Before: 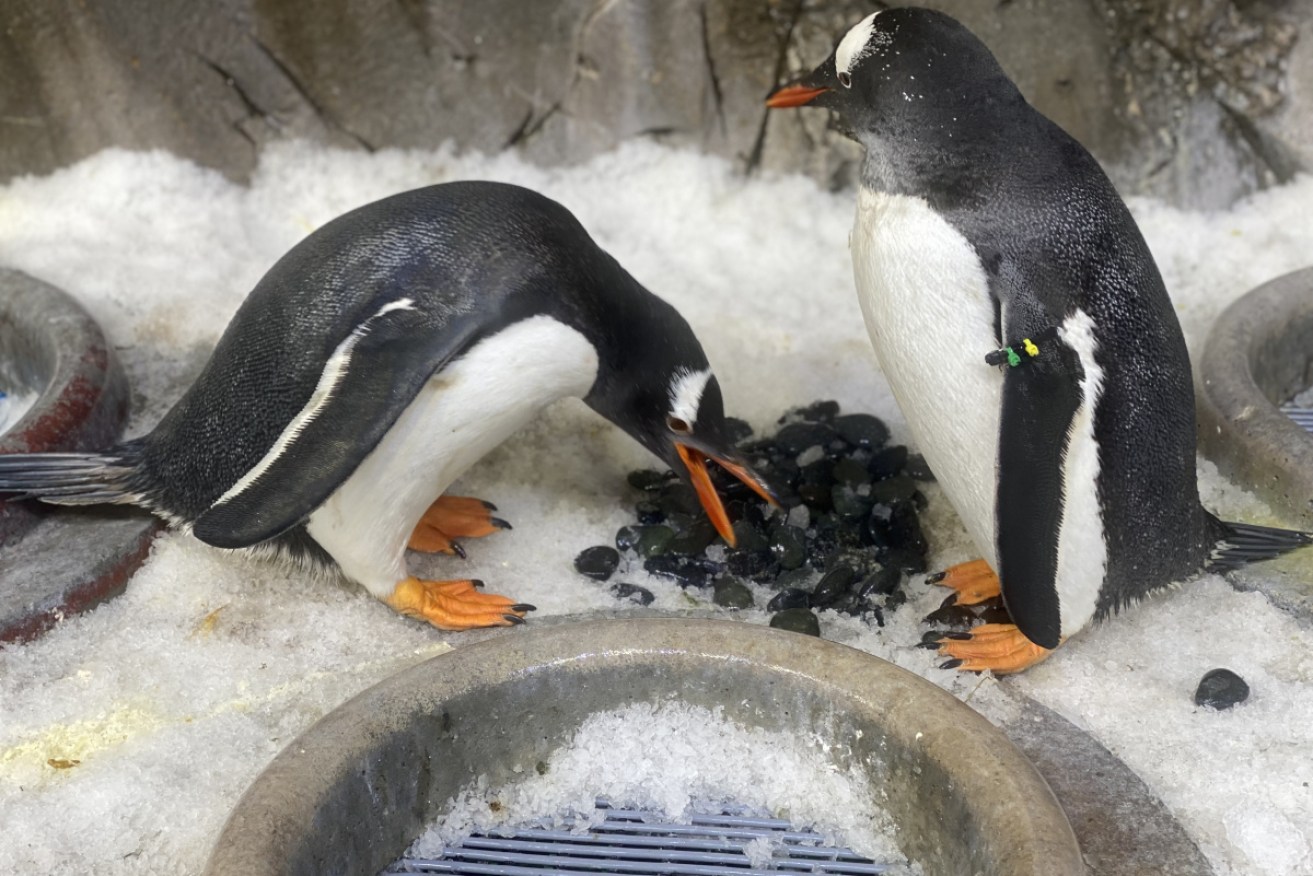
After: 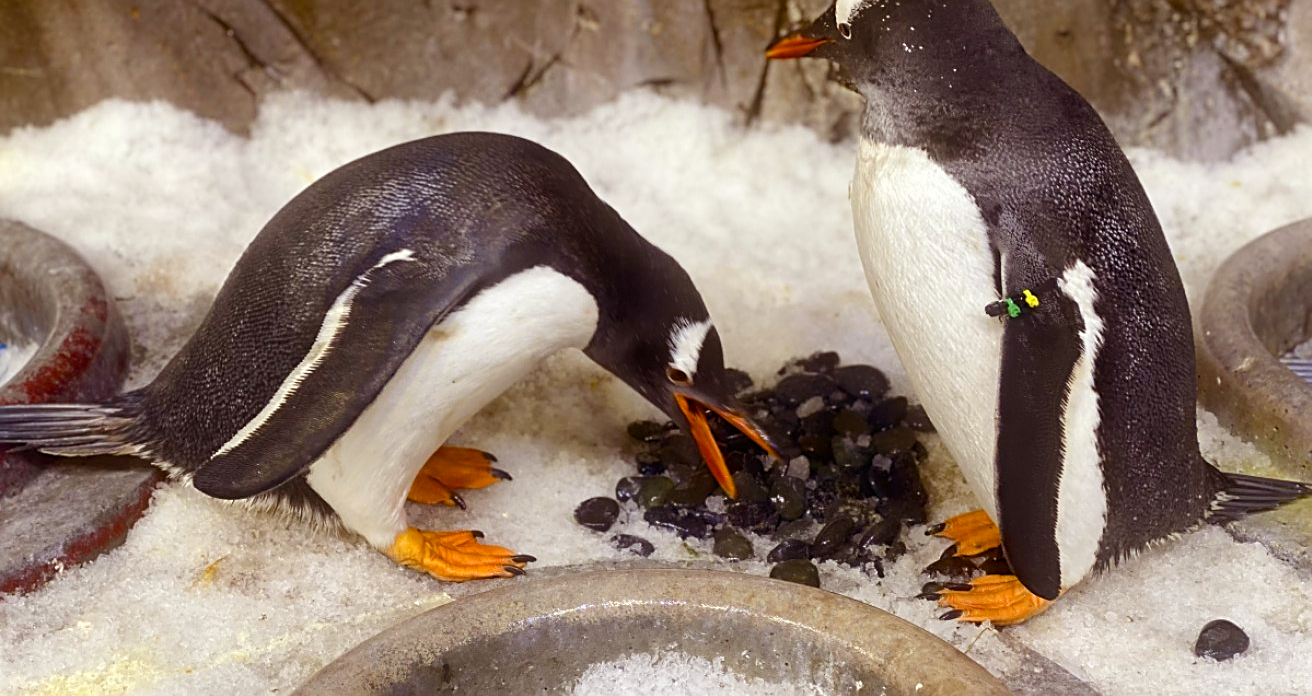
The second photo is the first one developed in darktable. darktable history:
color balance rgb: power › chroma 1.552%, power › hue 26.77°, perceptual saturation grading › global saturation 34.848%, perceptual saturation grading › highlights -25.173%, perceptual saturation grading › shadows 49.637%
contrast brightness saturation: contrast 0.081, saturation 0.025
crop and rotate: top 5.654%, bottom 14.87%
sharpen: on, module defaults
